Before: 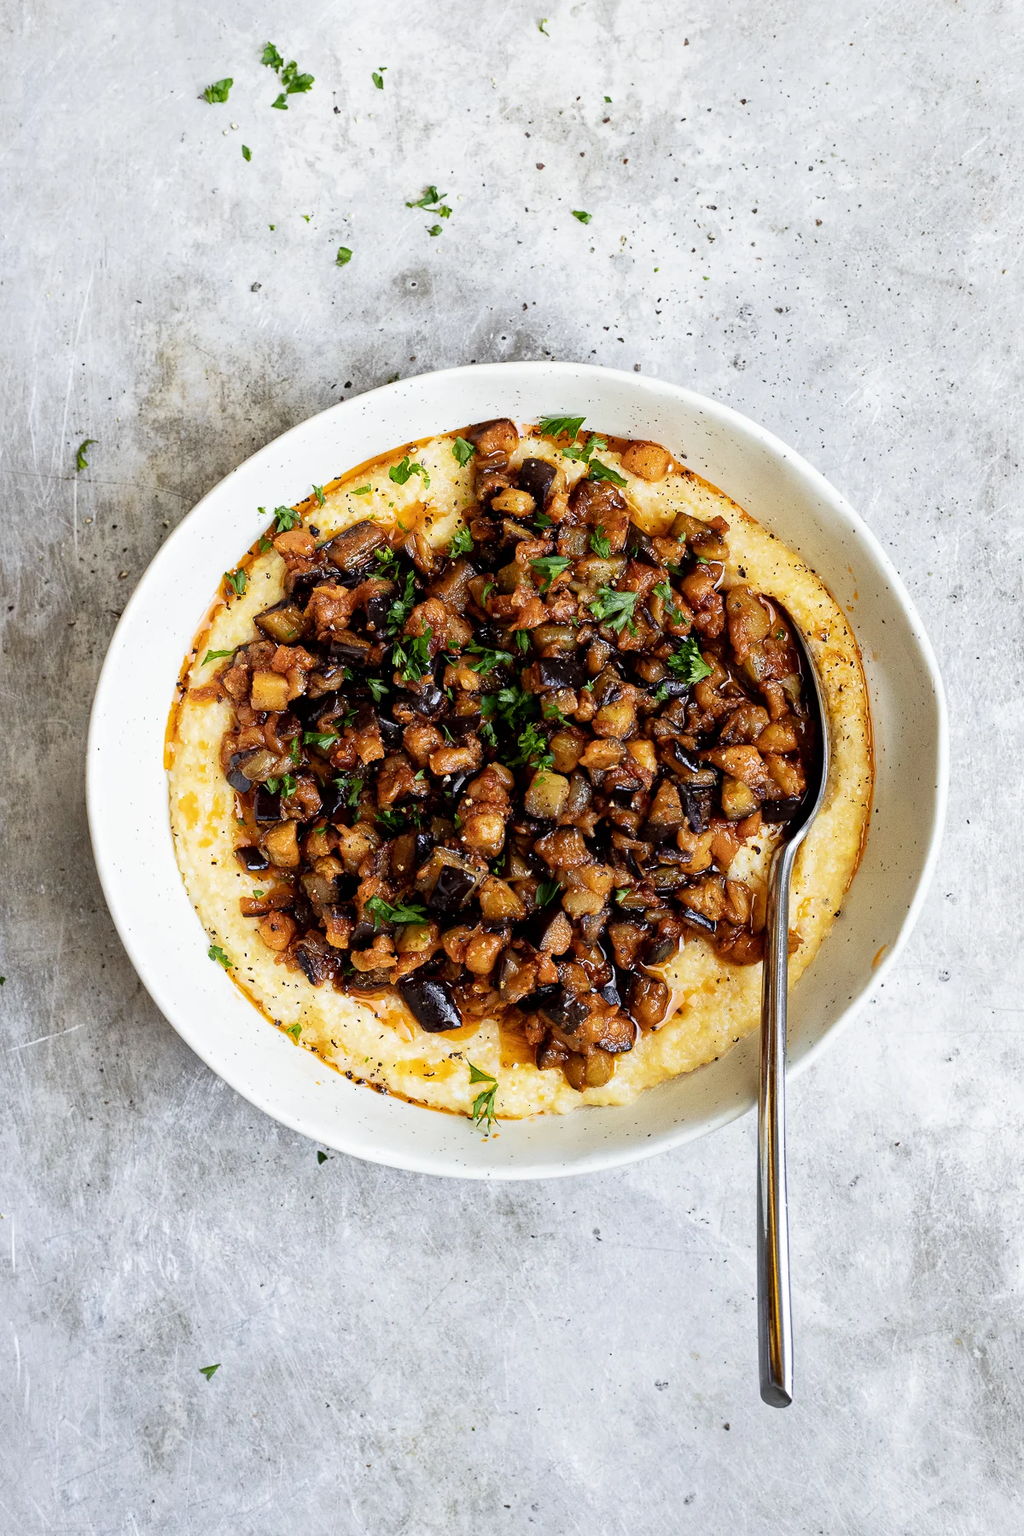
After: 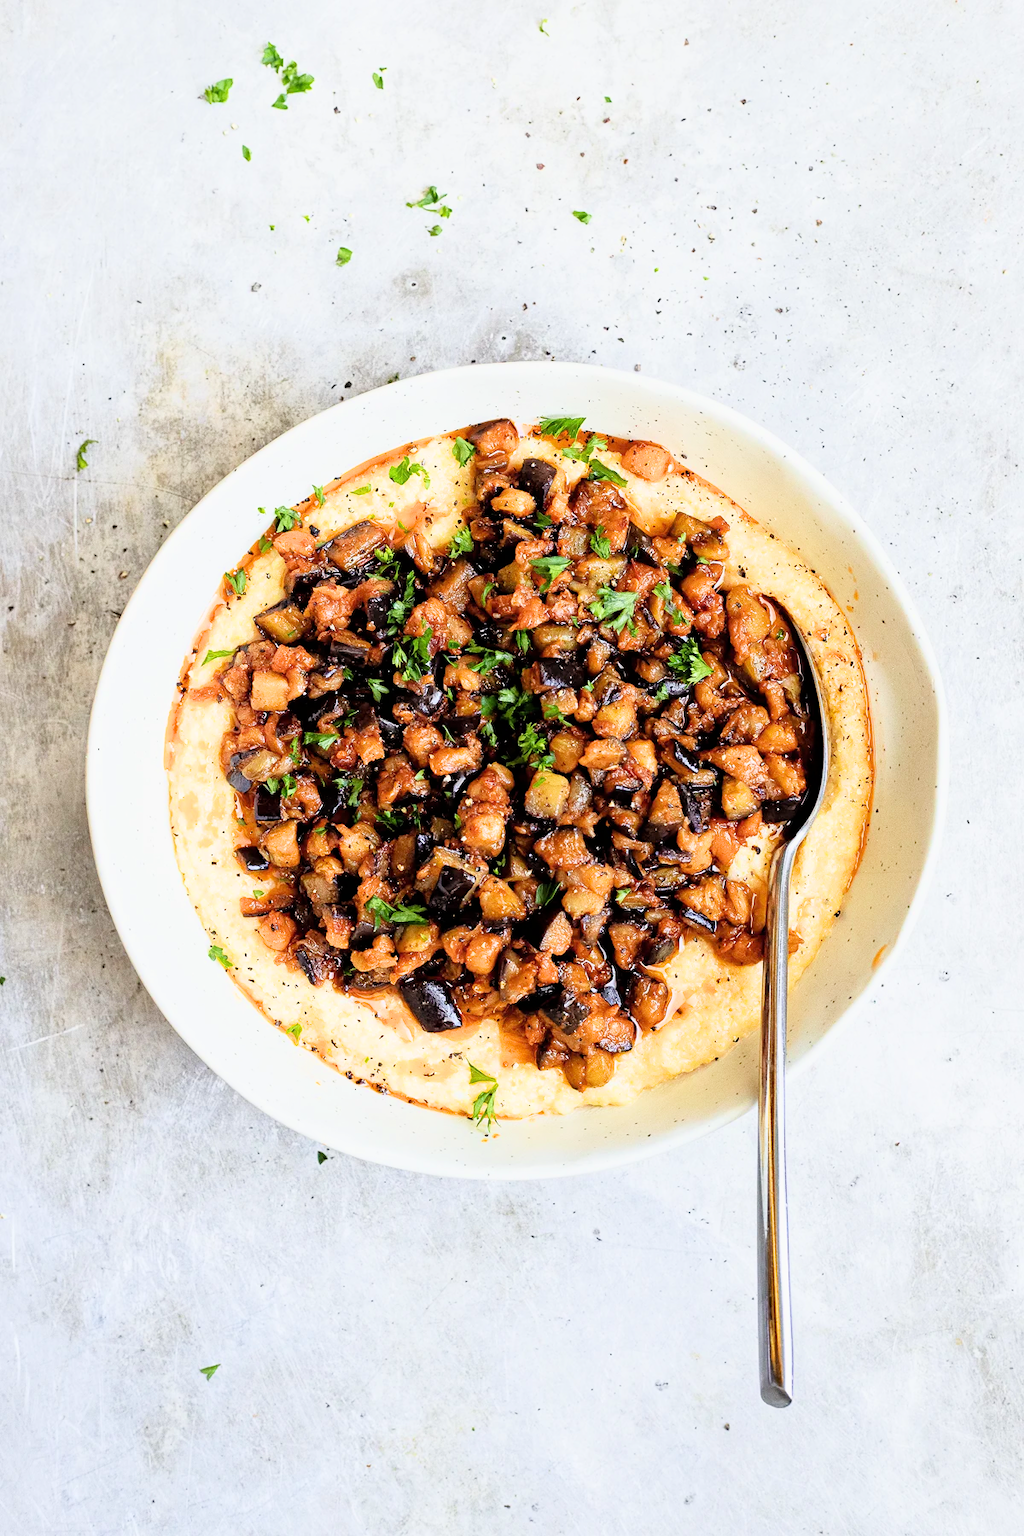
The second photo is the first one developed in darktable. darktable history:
filmic rgb: black relative exposure -7.65 EV, white relative exposure 4.56 EV, hardness 3.61, color science v6 (2022)
exposure: black level correction 0, exposure 1.45 EV, compensate exposure bias true, compensate highlight preservation false
